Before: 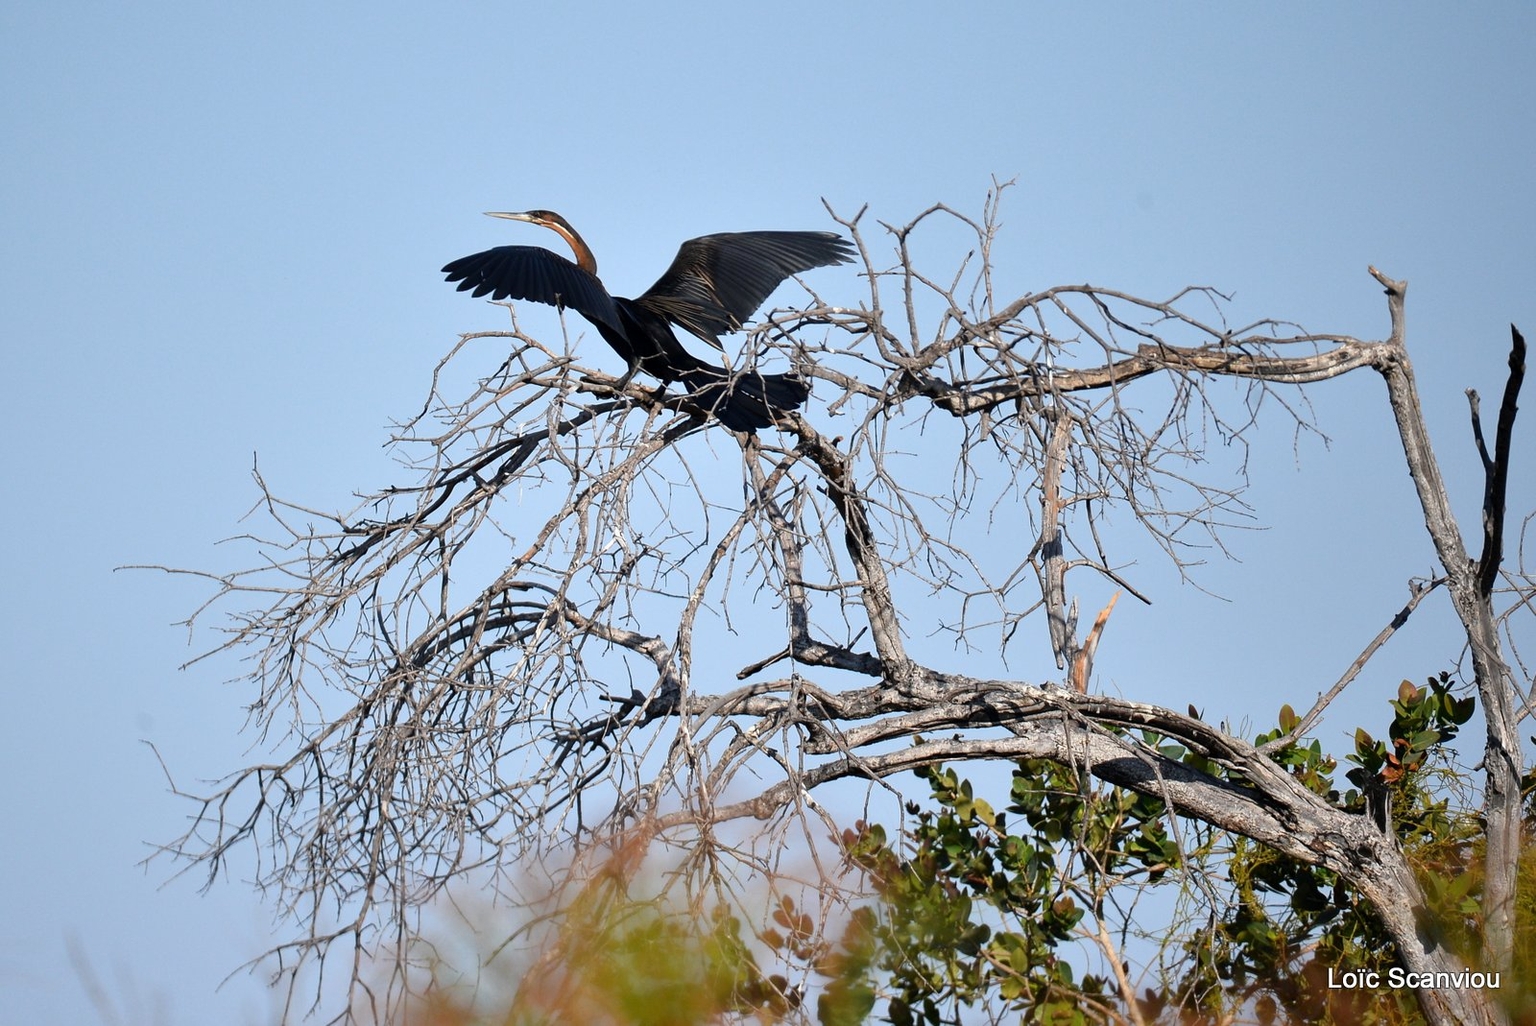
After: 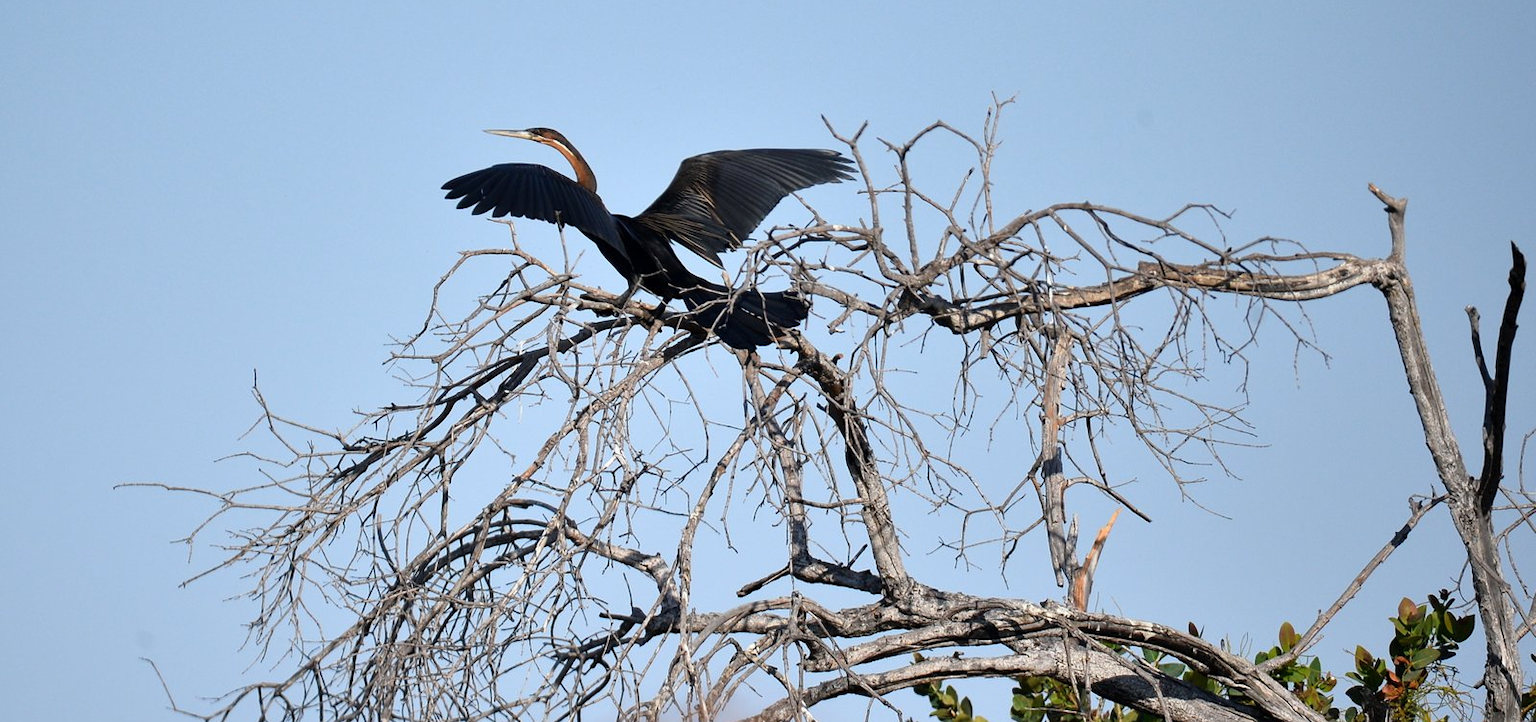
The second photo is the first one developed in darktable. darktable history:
crop and rotate: top 8.126%, bottom 21.36%
